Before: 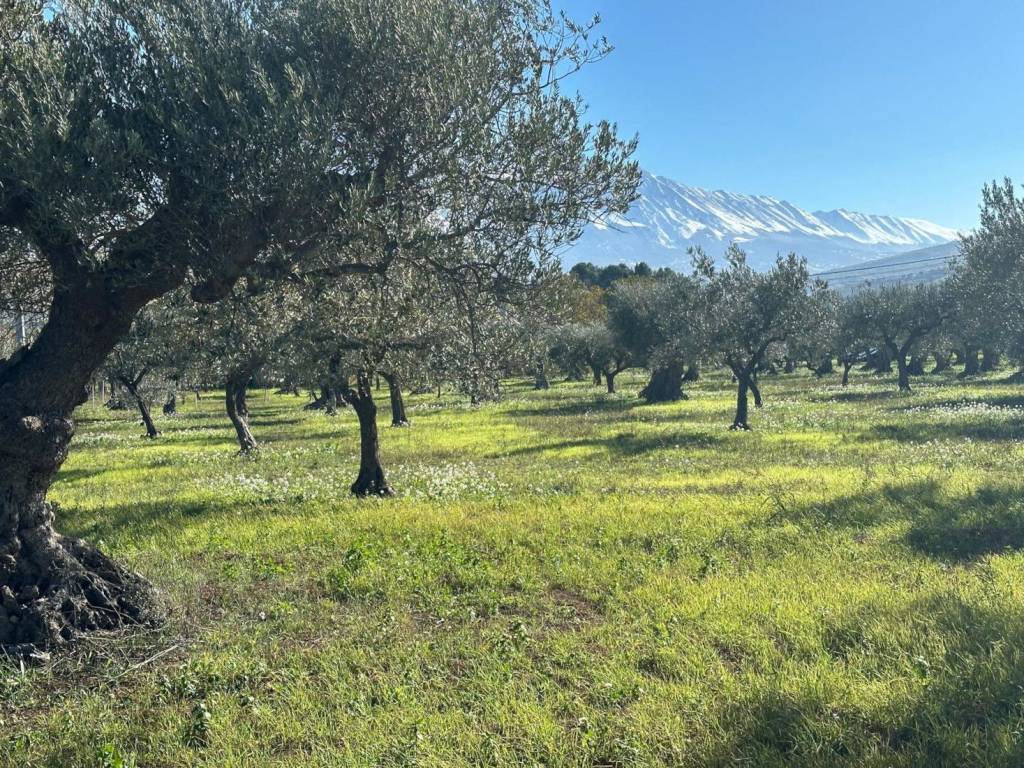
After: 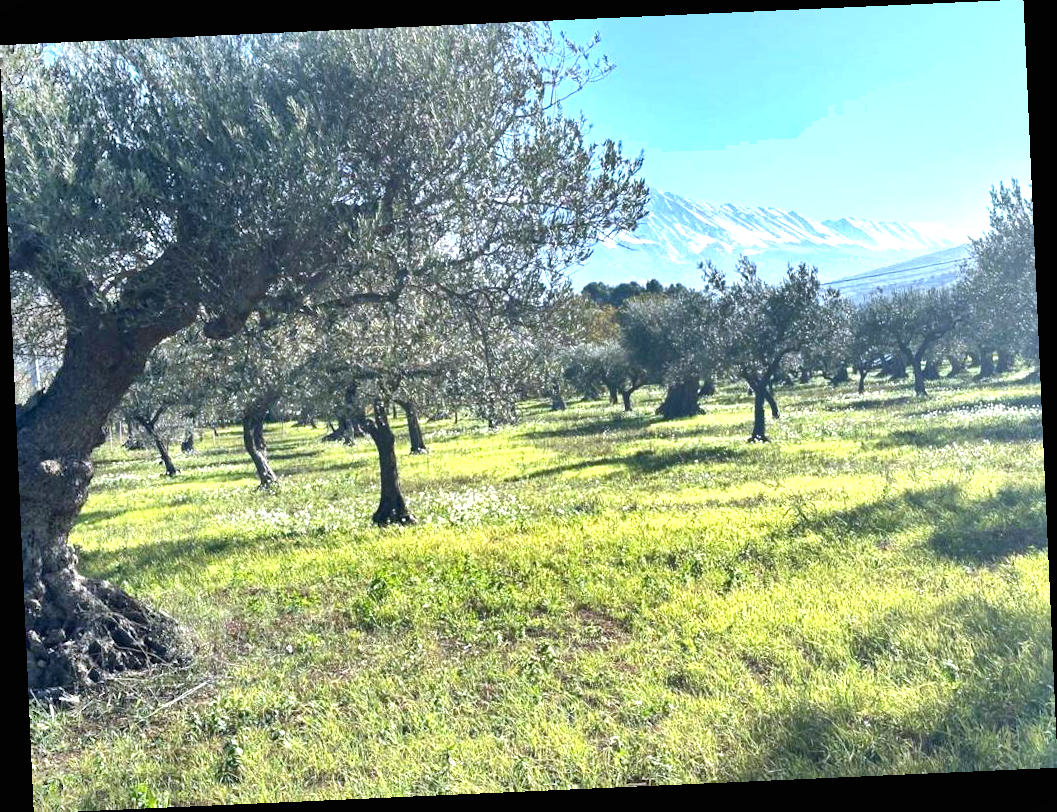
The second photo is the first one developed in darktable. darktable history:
white balance: red 0.984, blue 1.059
shadows and highlights: soften with gaussian
exposure: black level correction 0, exposure 1 EV, compensate highlight preservation false
rotate and perspective: rotation -2.56°, automatic cropping off
